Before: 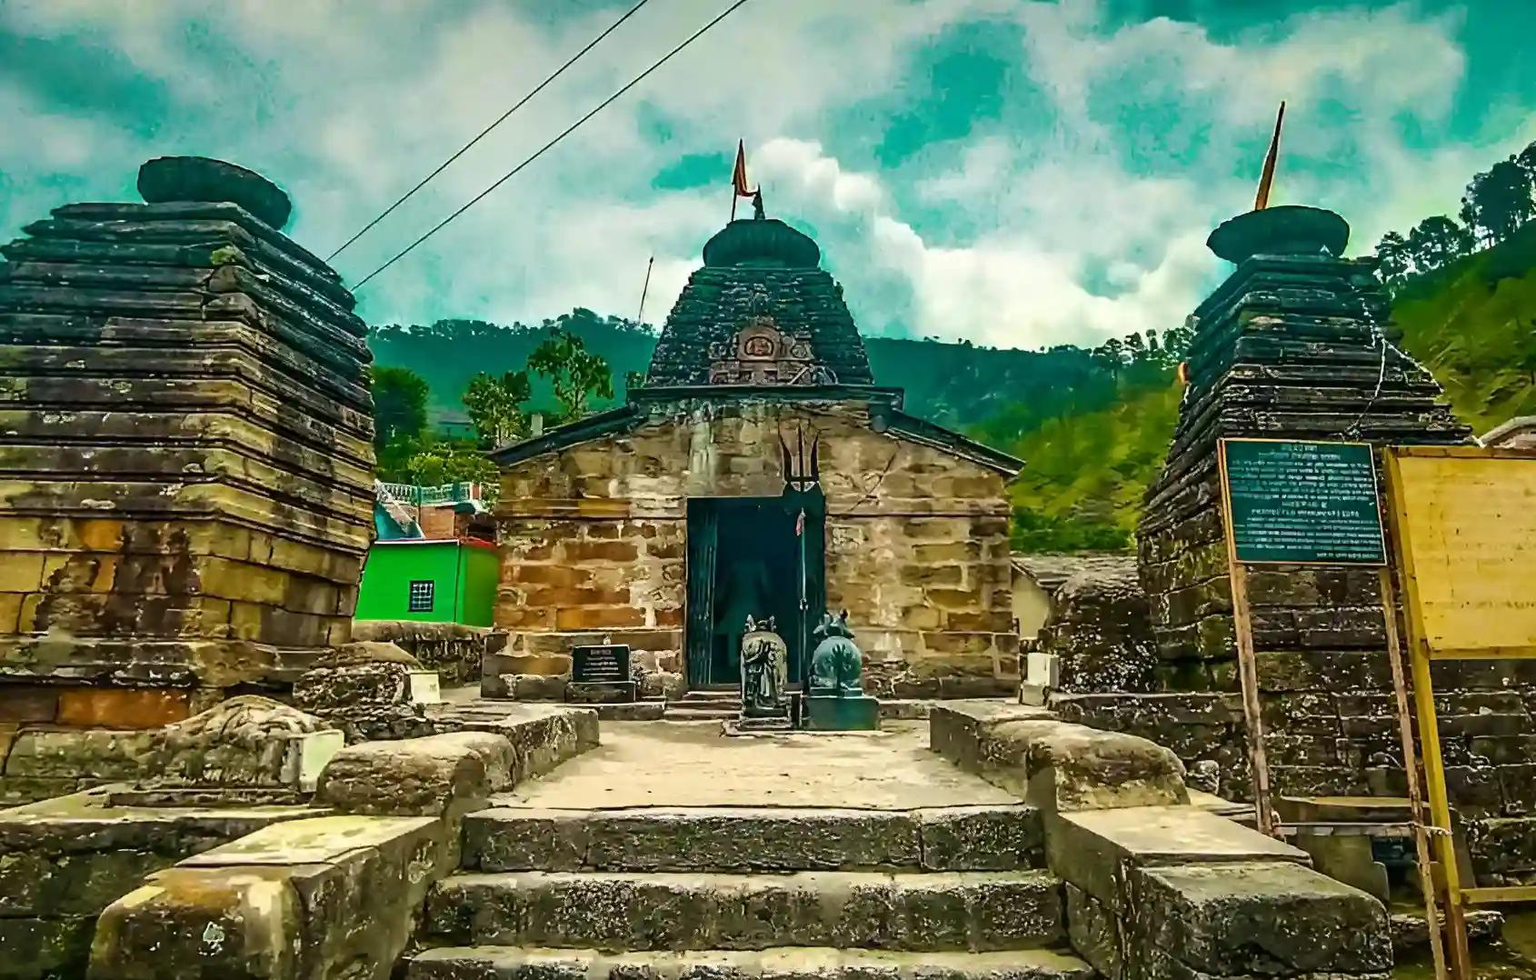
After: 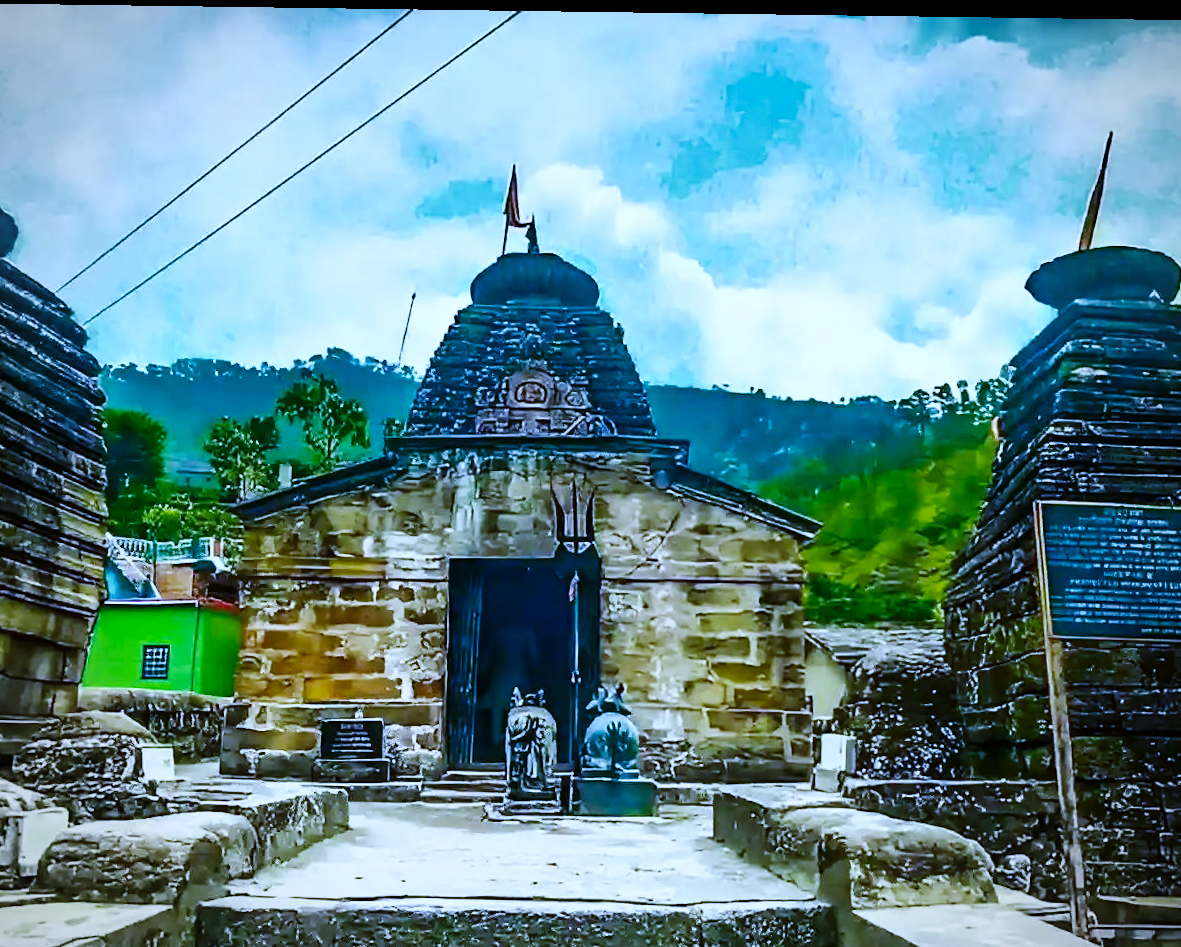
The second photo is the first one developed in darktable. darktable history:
vignetting: fall-off radius 60.65%
white balance: red 0.766, blue 1.537
rotate and perspective: rotation 0.8°, automatic cropping off
shadows and highlights: shadows -88.03, highlights -35.45, shadows color adjustment 99.15%, highlights color adjustment 0%, soften with gaussian
base curve: curves: ch0 [(0, 0) (0.032, 0.025) (0.121, 0.166) (0.206, 0.329) (0.605, 0.79) (1, 1)], preserve colors none
crop: left 18.479%, right 12.2%, bottom 13.971%
